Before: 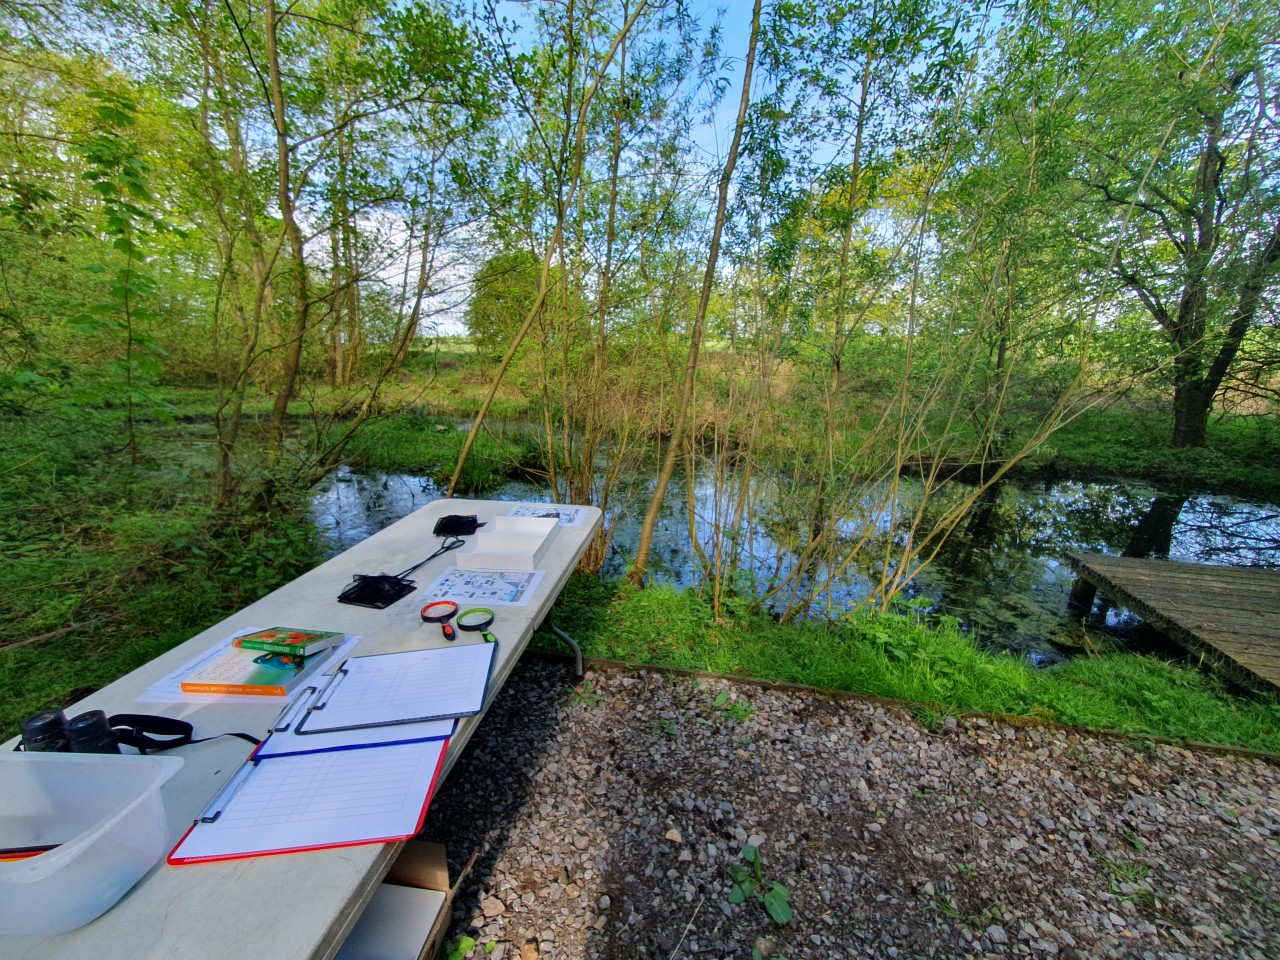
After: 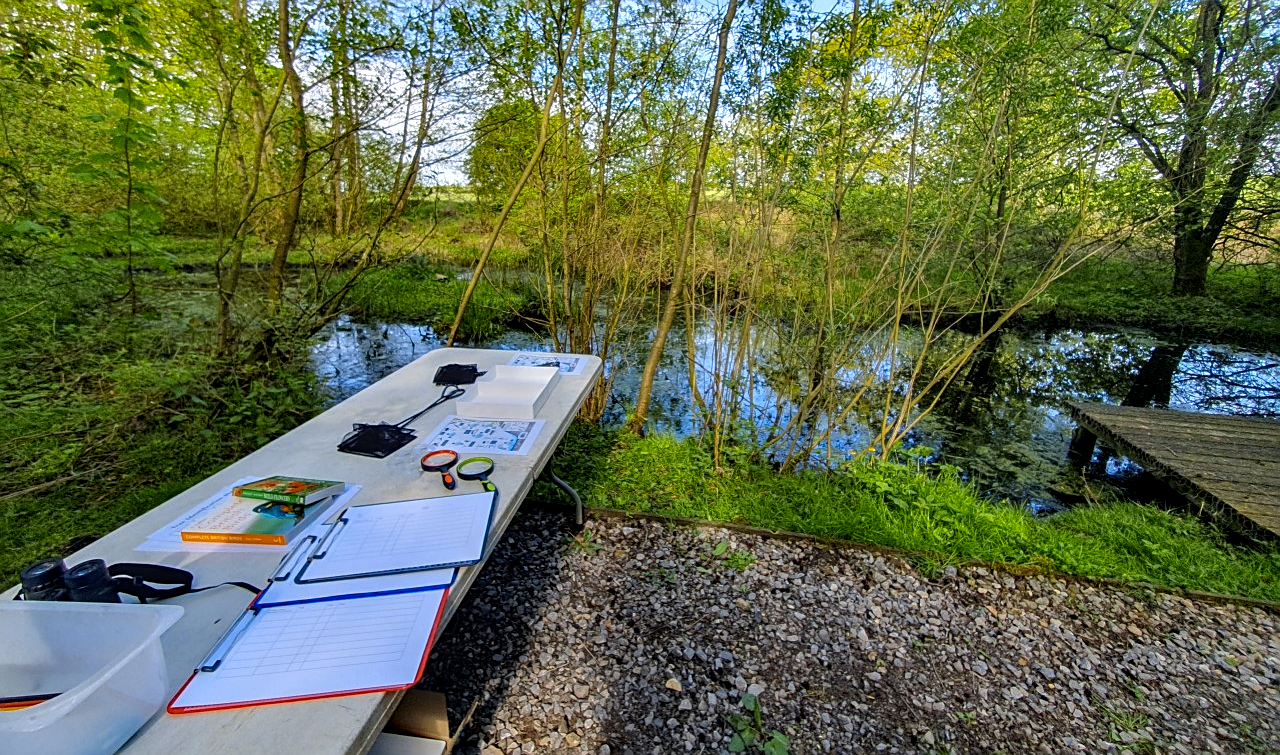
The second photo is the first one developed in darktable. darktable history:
sharpen: on, module defaults
local contrast: detail 130%
crop and rotate: top 15.774%, bottom 5.506%
color contrast: green-magenta contrast 0.85, blue-yellow contrast 1.25, unbound 0
